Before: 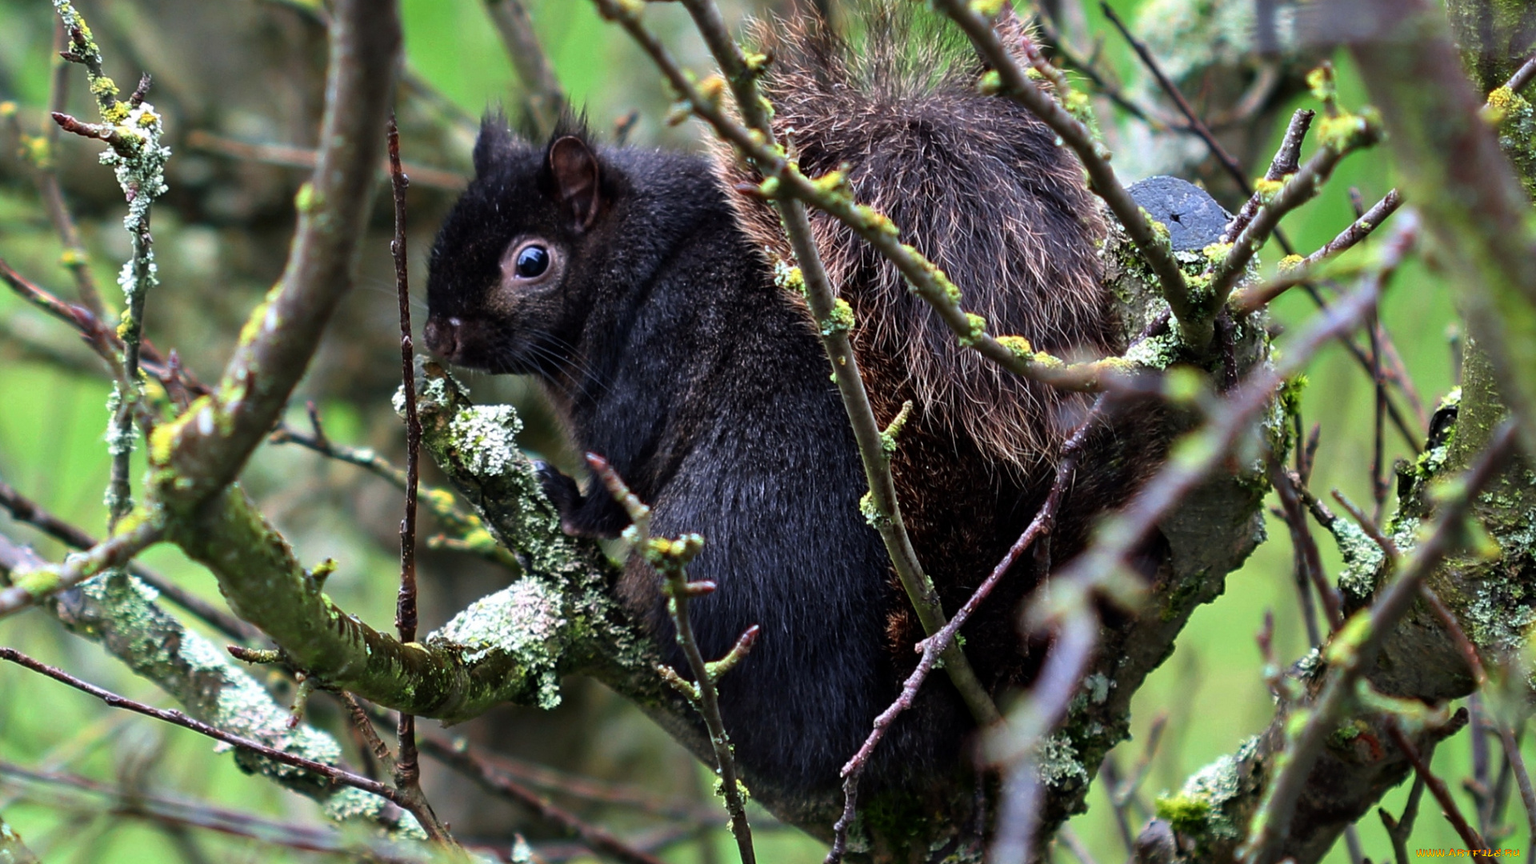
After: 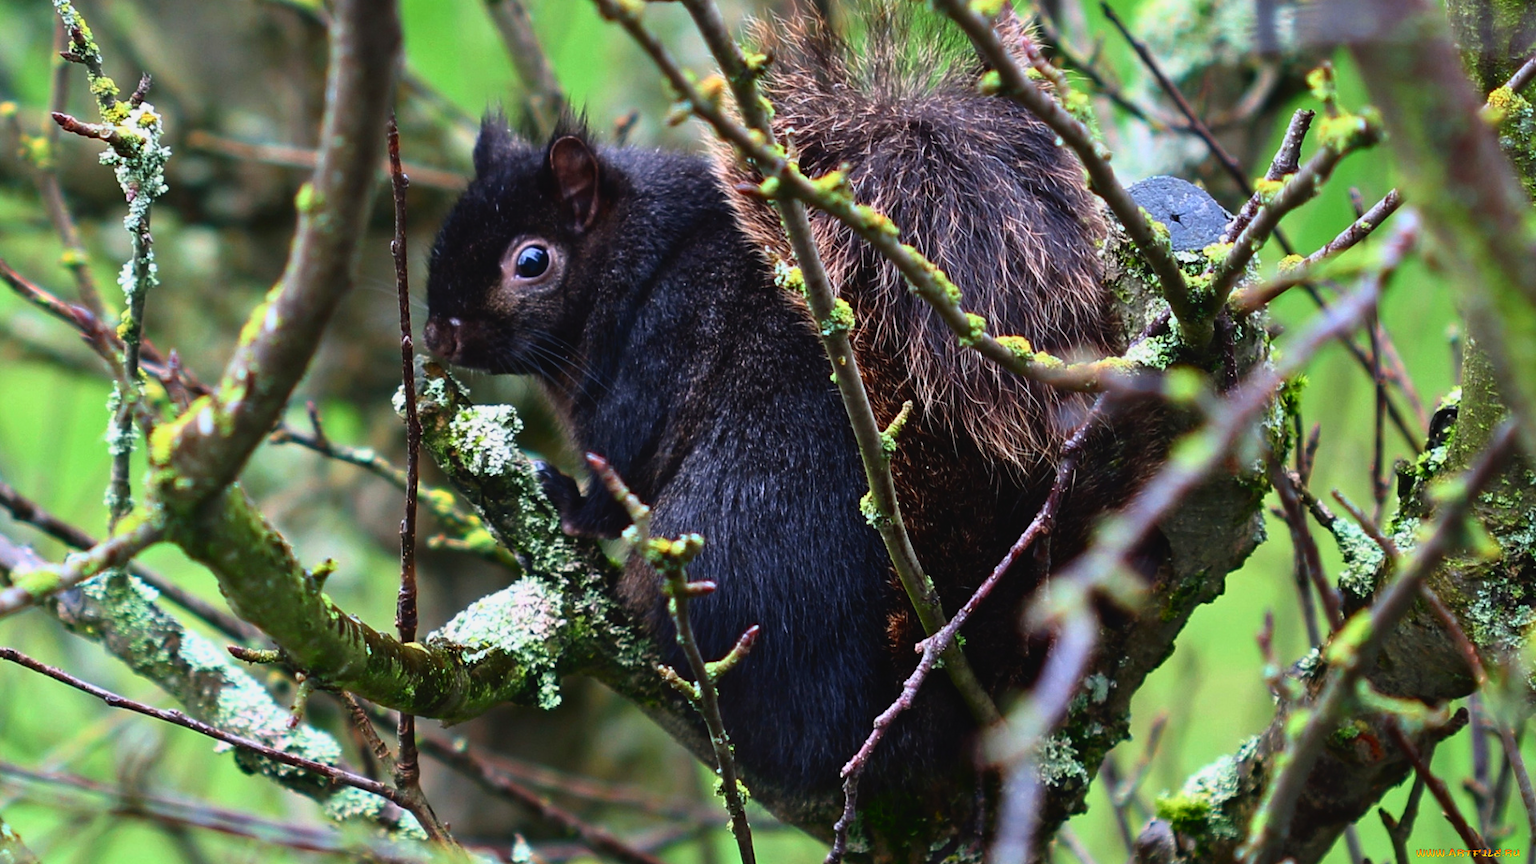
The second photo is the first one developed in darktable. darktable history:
tone curve: curves: ch0 [(0, 0) (0.091, 0.077) (0.517, 0.574) (0.745, 0.82) (0.844, 0.908) (0.909, 0.942) (1, 0.973)]; ch1 [(0, 0) (0.437, 0.404) (0.5, 0.5) (0.534, 0.546) (0.58, 0.603) (0.616, 0.649) (1, 1)]; ch2 [(0, 0) (0.442, 0.415) (0.5, 0.5) (0.535, 0.547) (0.585, 0.62) (1, 1)], color space Lab, independent channels, preserve colors none
local contrast: mode bilateral grid, contrast 100, coarseness 99, detail 89%, midtone range 0.2
contrast brightness saturation: contrast -0.076, brightness -0.036, saturation -0.115
